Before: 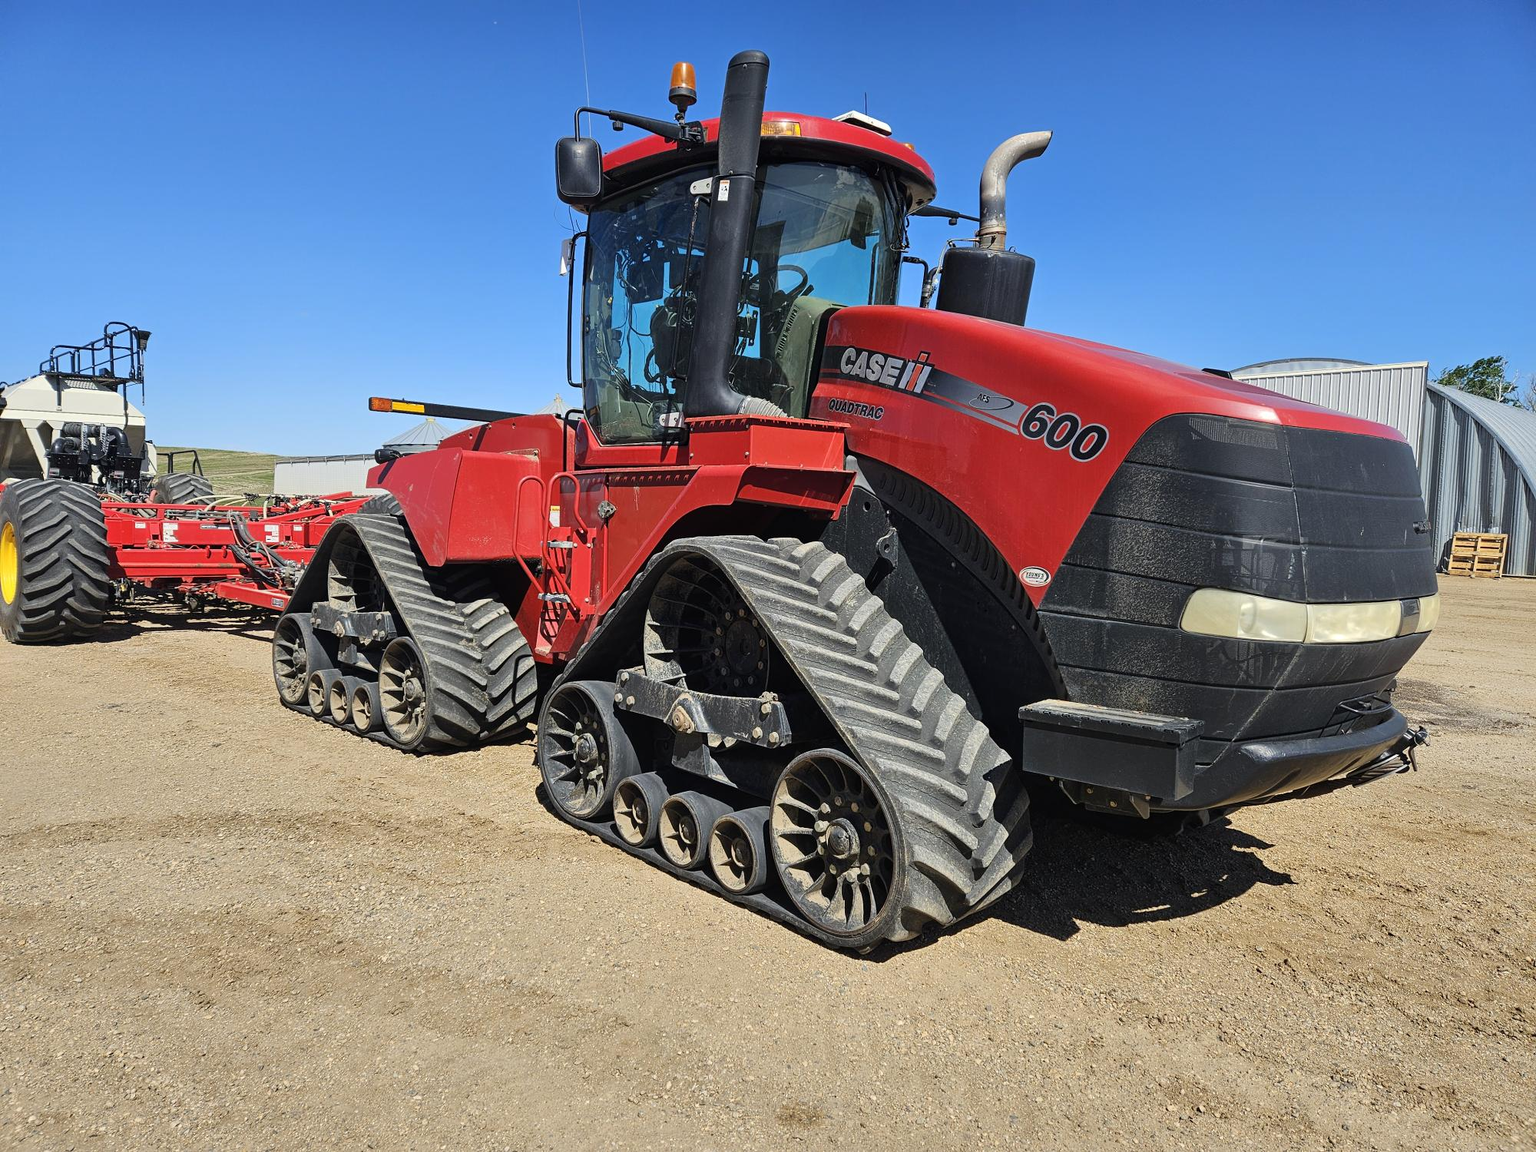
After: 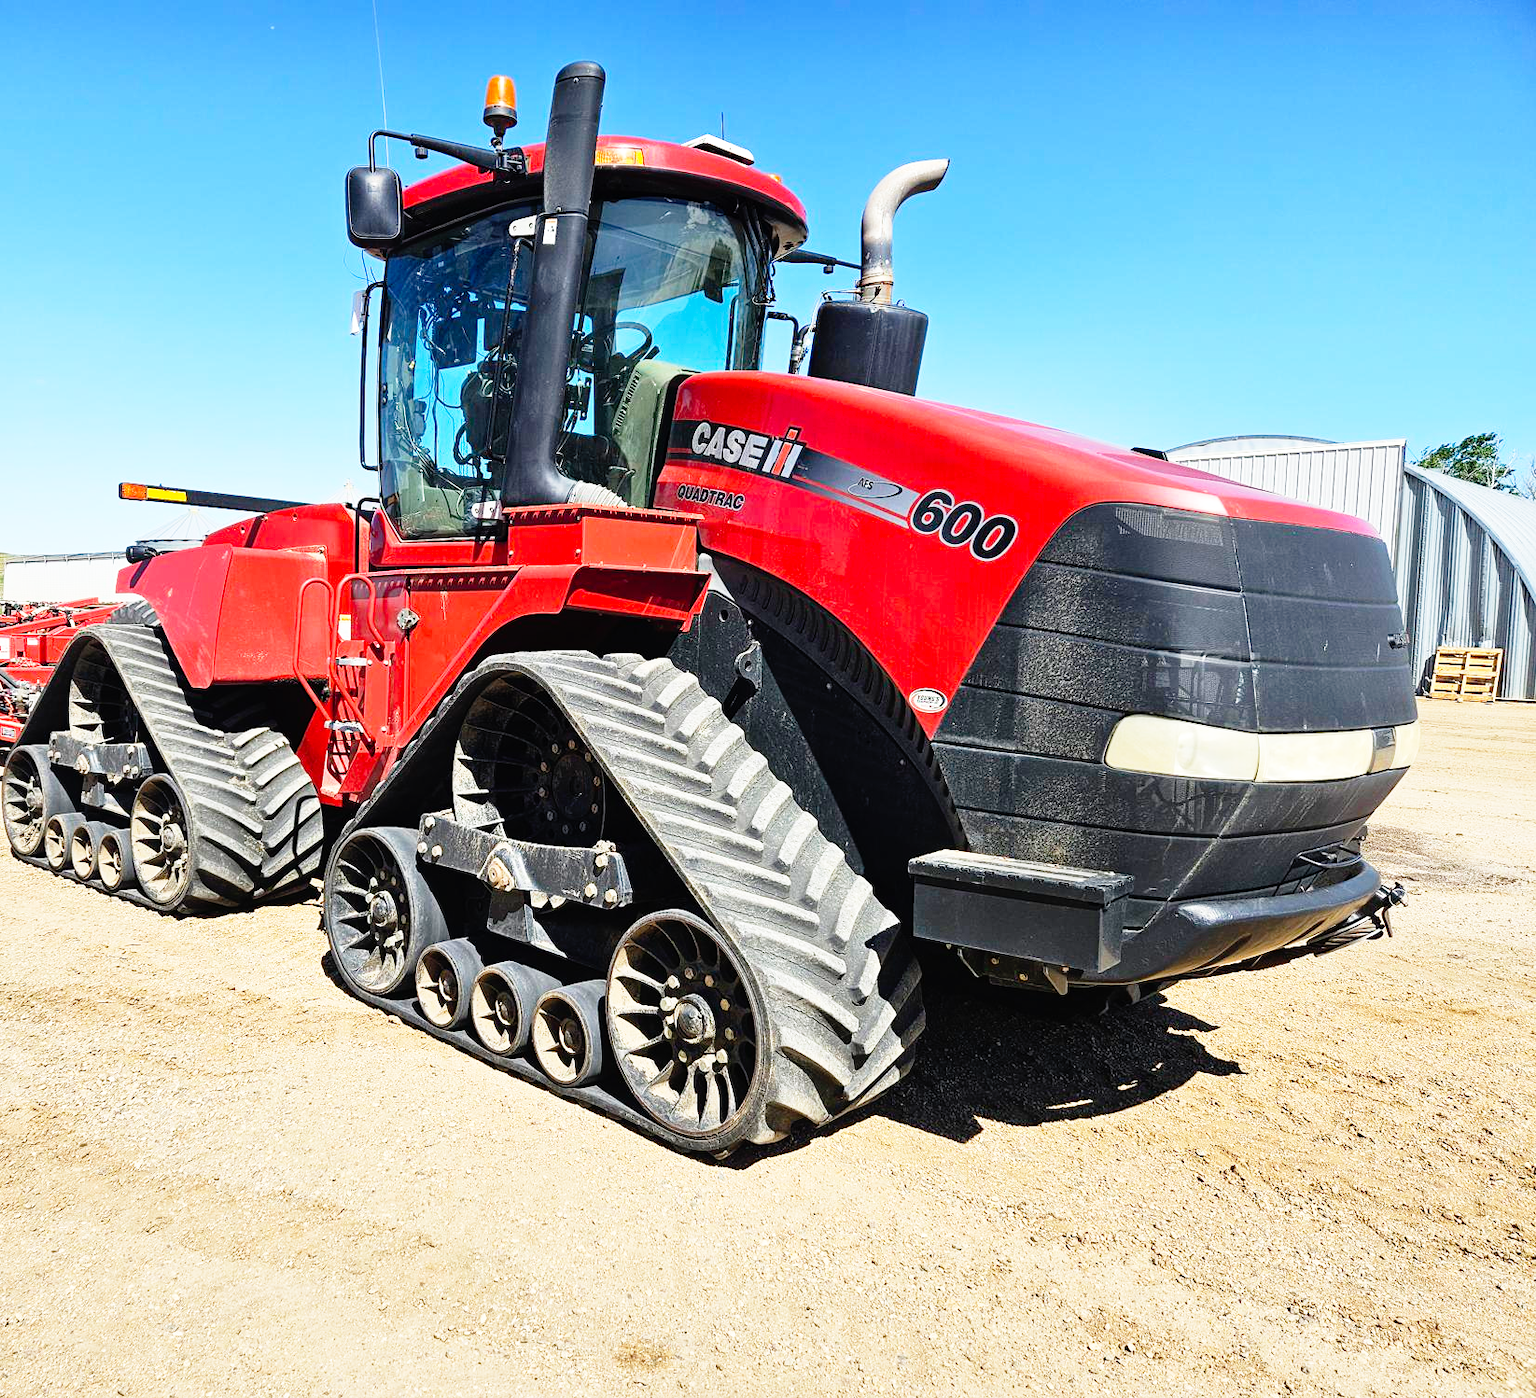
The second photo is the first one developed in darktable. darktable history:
crop: left 17.688%, bottom 0.043%
base curve: curves: ch0 [(0, 0) (0.012, 0.01) (0.073, 0.168) (0.31, 0.711) (0.645, 0.957) (1, 1)], preserve colors none
